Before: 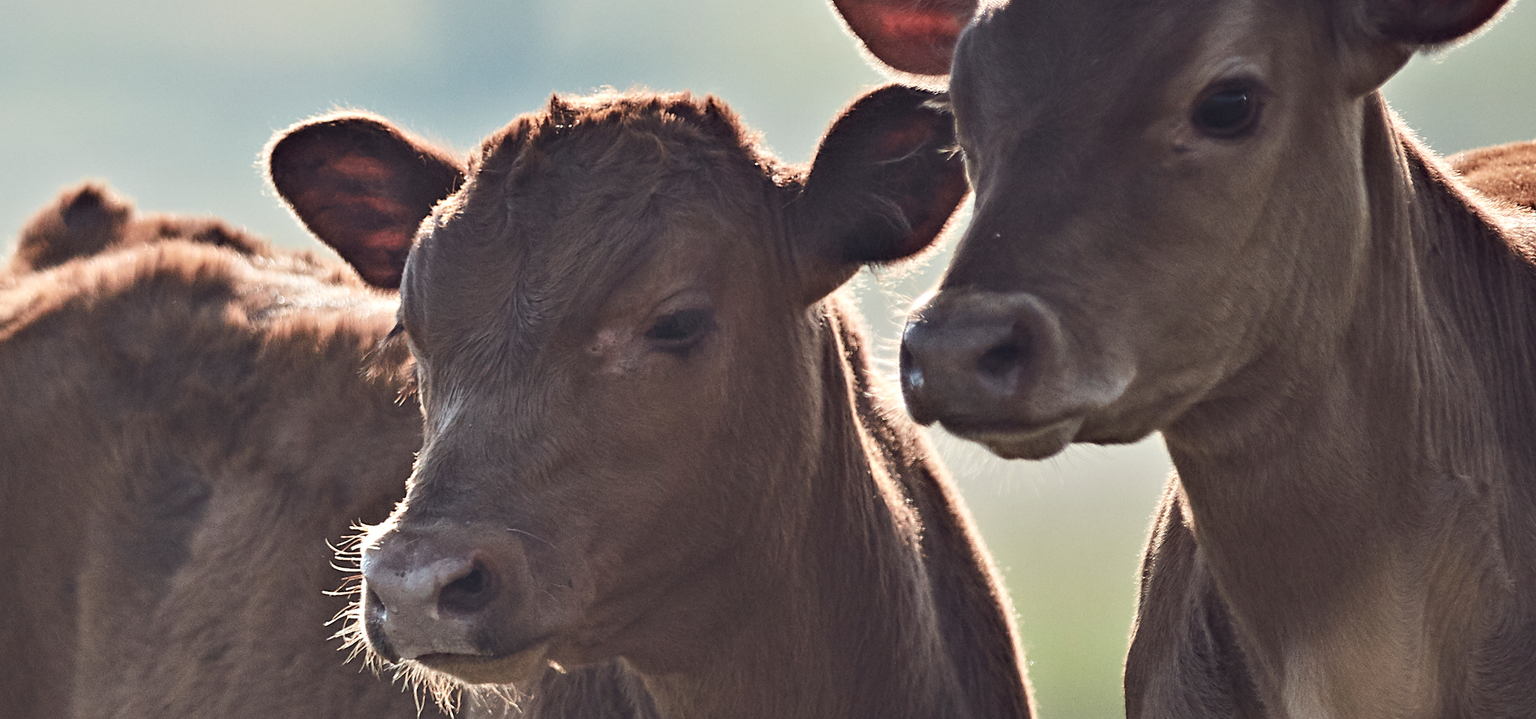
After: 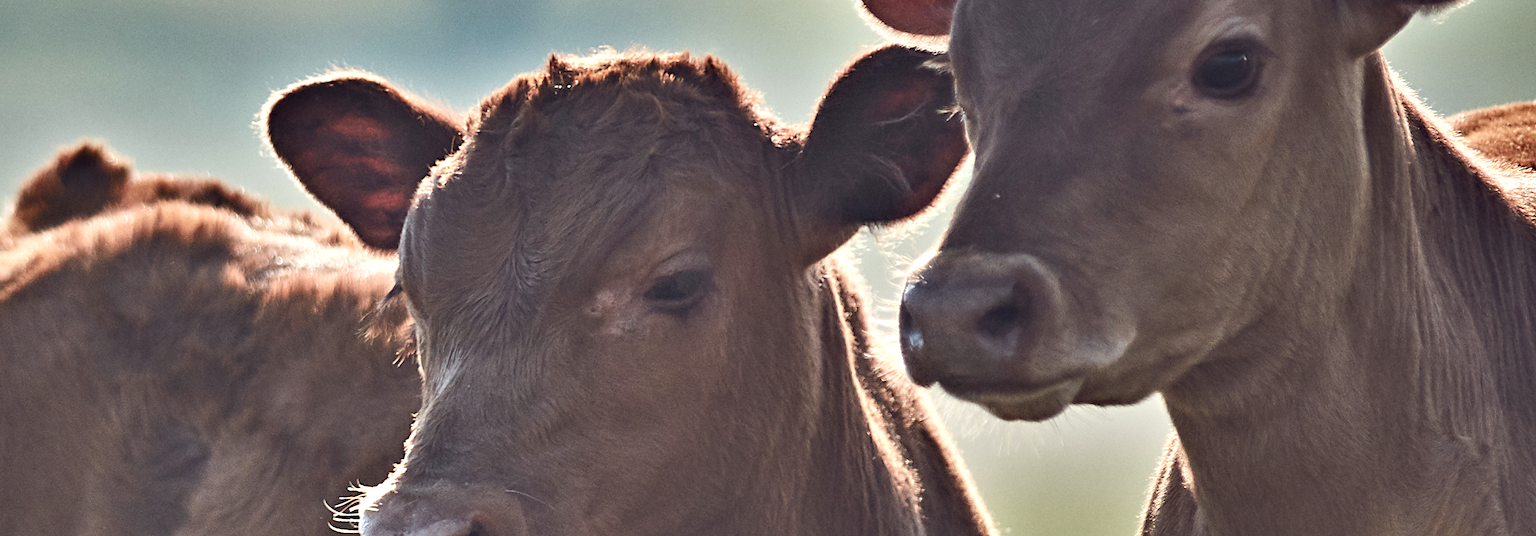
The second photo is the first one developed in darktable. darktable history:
crop: left 0.204%, top 5.558%, bottom 19.933%
exposure: exposure 0.519 EV, compensate highlight preservation false
shadows and highlights: shadows 79.34, white point adjustment -8.95, highlights -61.23, soften with gaussian
